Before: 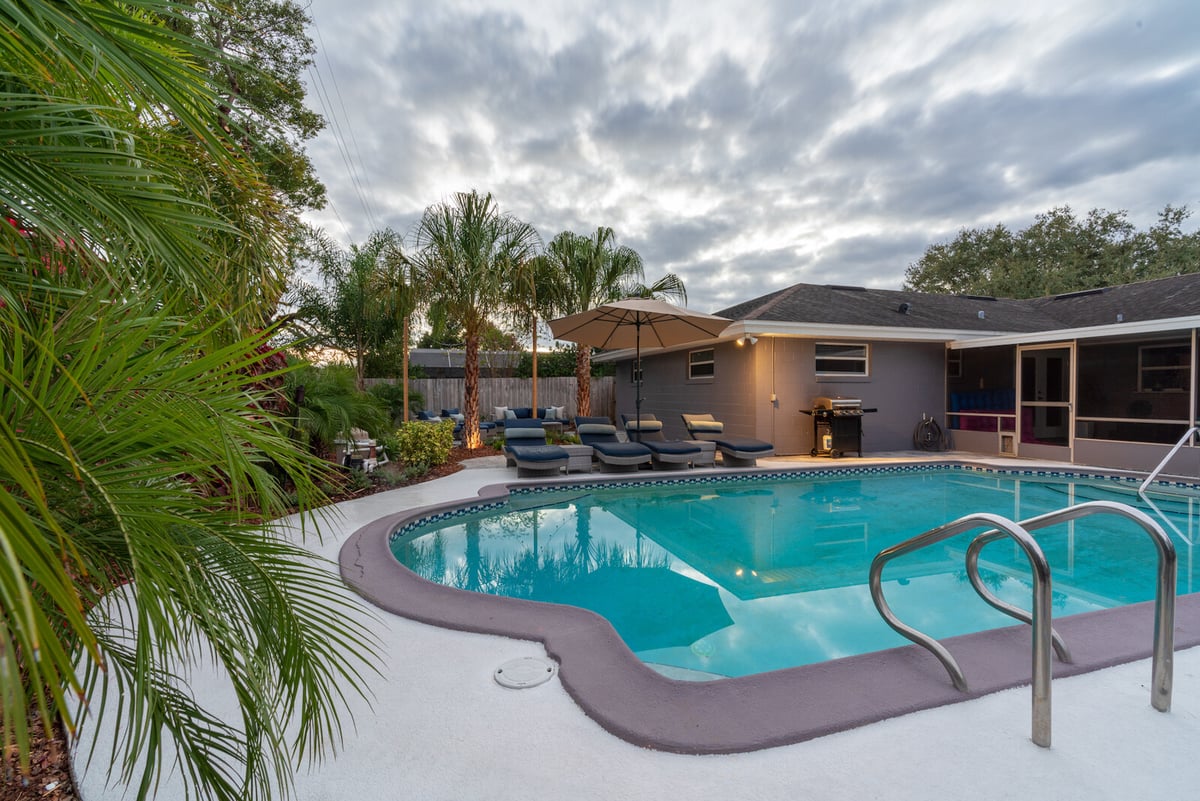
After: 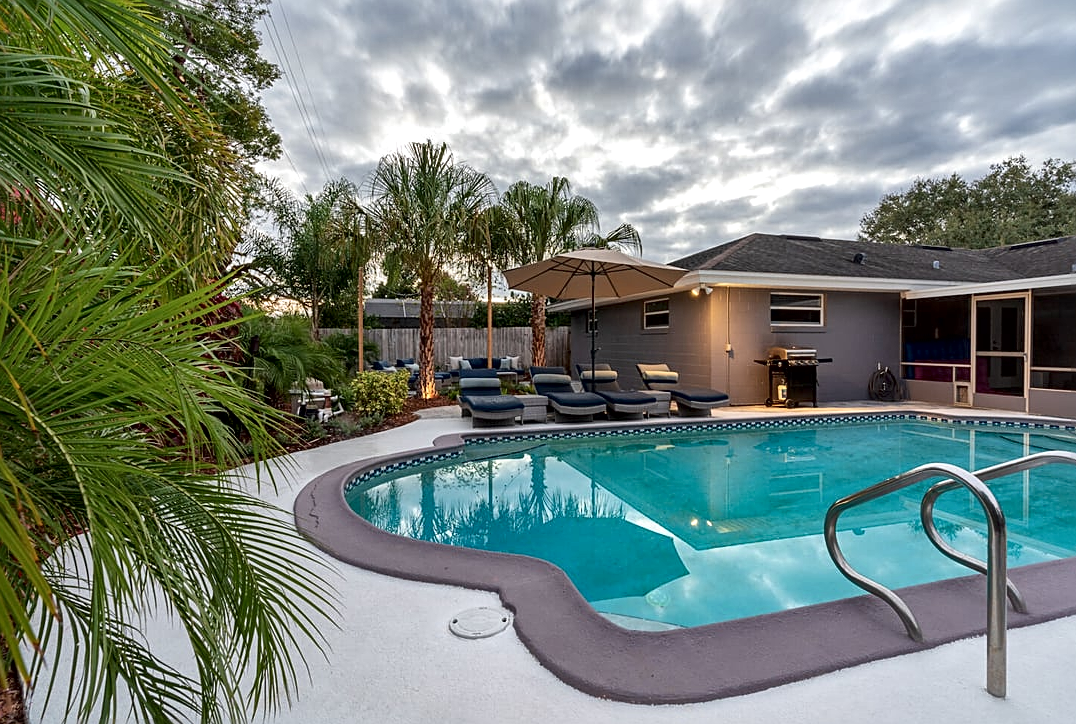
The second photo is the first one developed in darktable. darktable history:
local contrast: mode bilateral grid, contrast 20, coarseness 51, detail 172%, midtone range 0.2
sharpen: on, module defaults
crop: left 3.753%, top 6.36%, right 6.548%, bottom 3.199%
